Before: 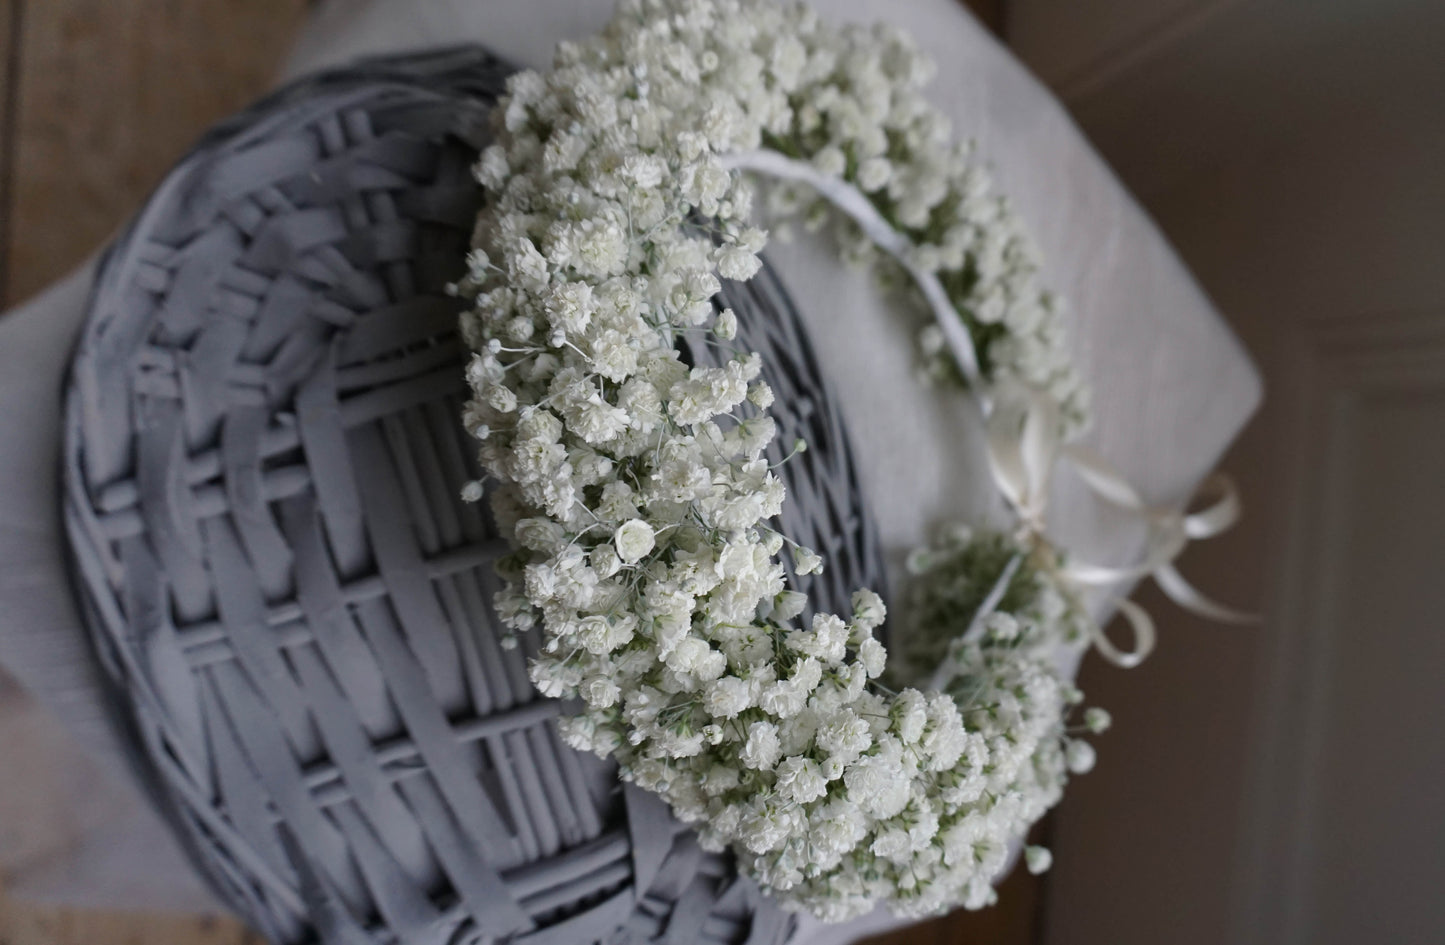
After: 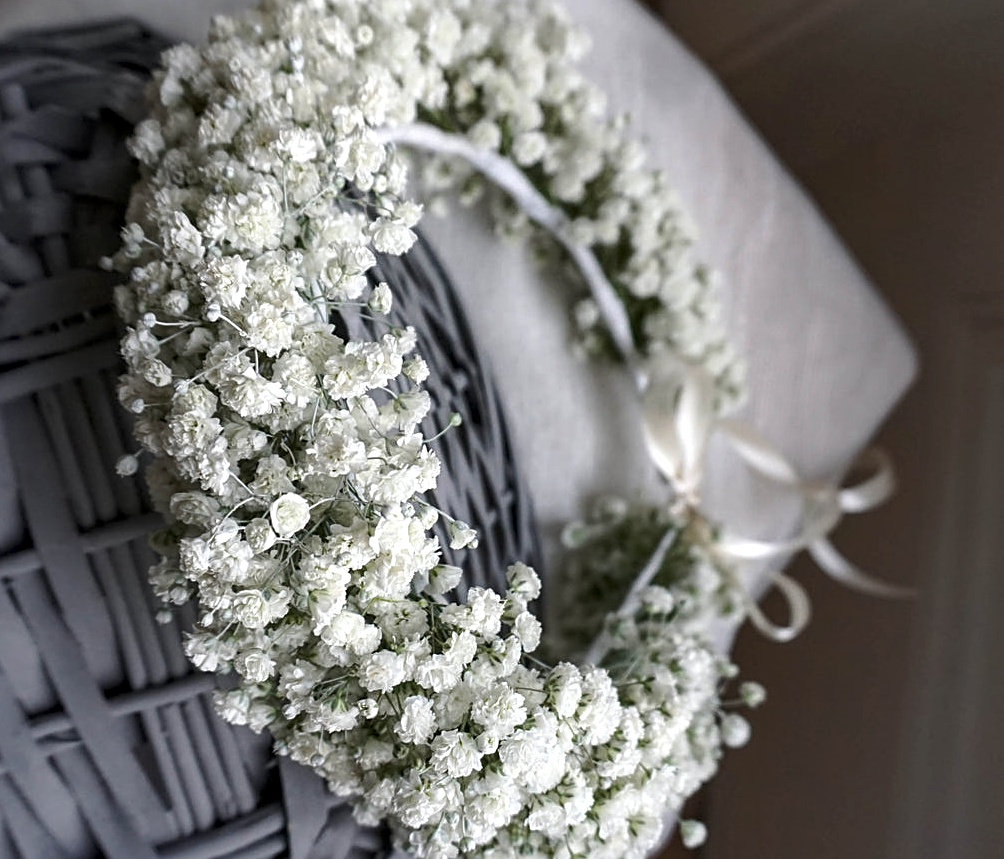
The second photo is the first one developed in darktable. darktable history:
crop and rotate: left 23.931%, top 2.831%, right 6.581%, bottom 6.261%
tone equalizer: -8 EV 0.001 EV, -7 EV -0.002 EV, -6 EV 0.003 EV, -5 EV -0.053 EV, -4 EV -0.145 EV, -3 EV -0.176 EV, -2 EV 0.269 EV, -1 EV 0.719 EV, +0 EV 0.497 EV, mask exposure compensation -0.491 EV
sharpen: on, module defaults
local contrast: detail 130%
